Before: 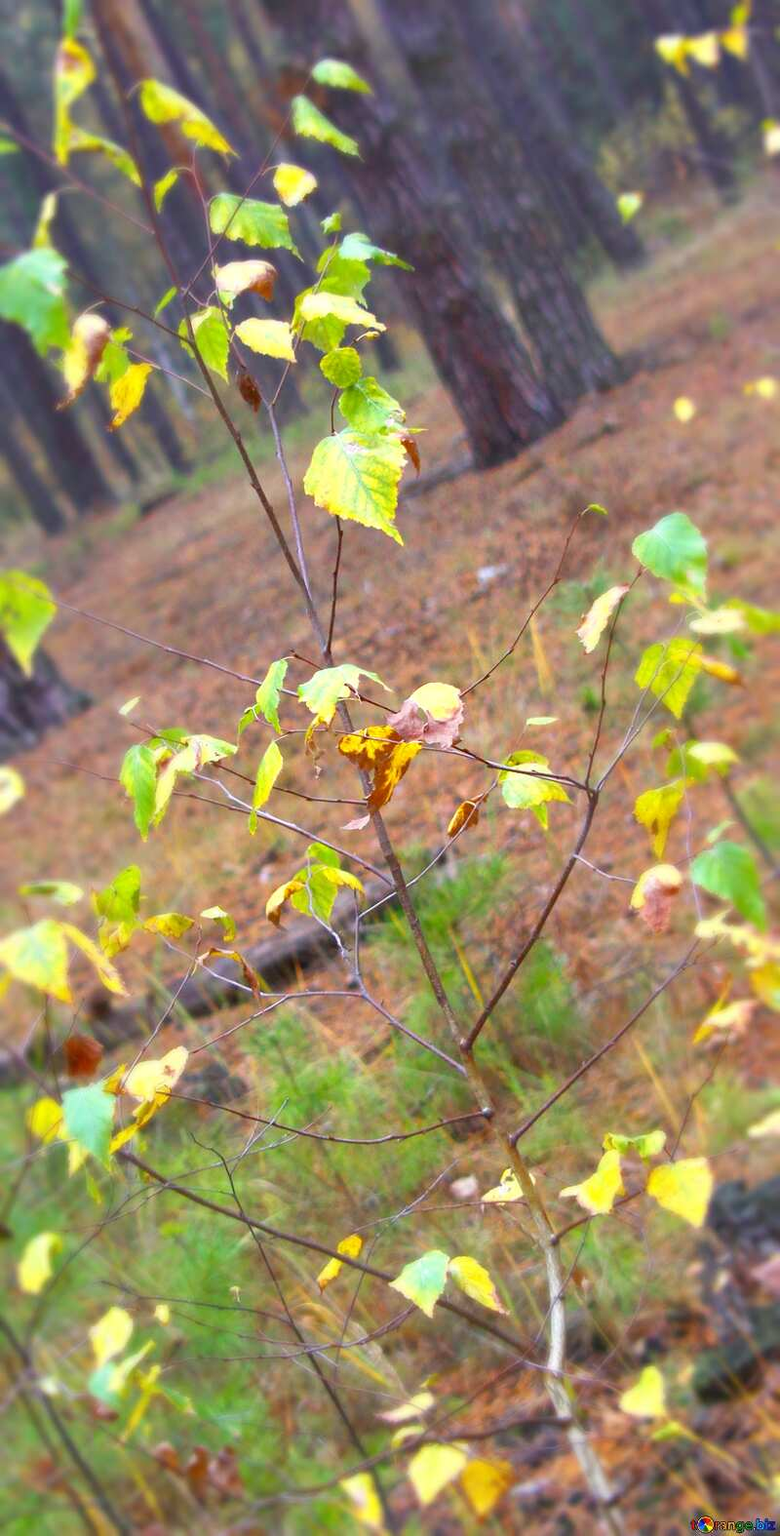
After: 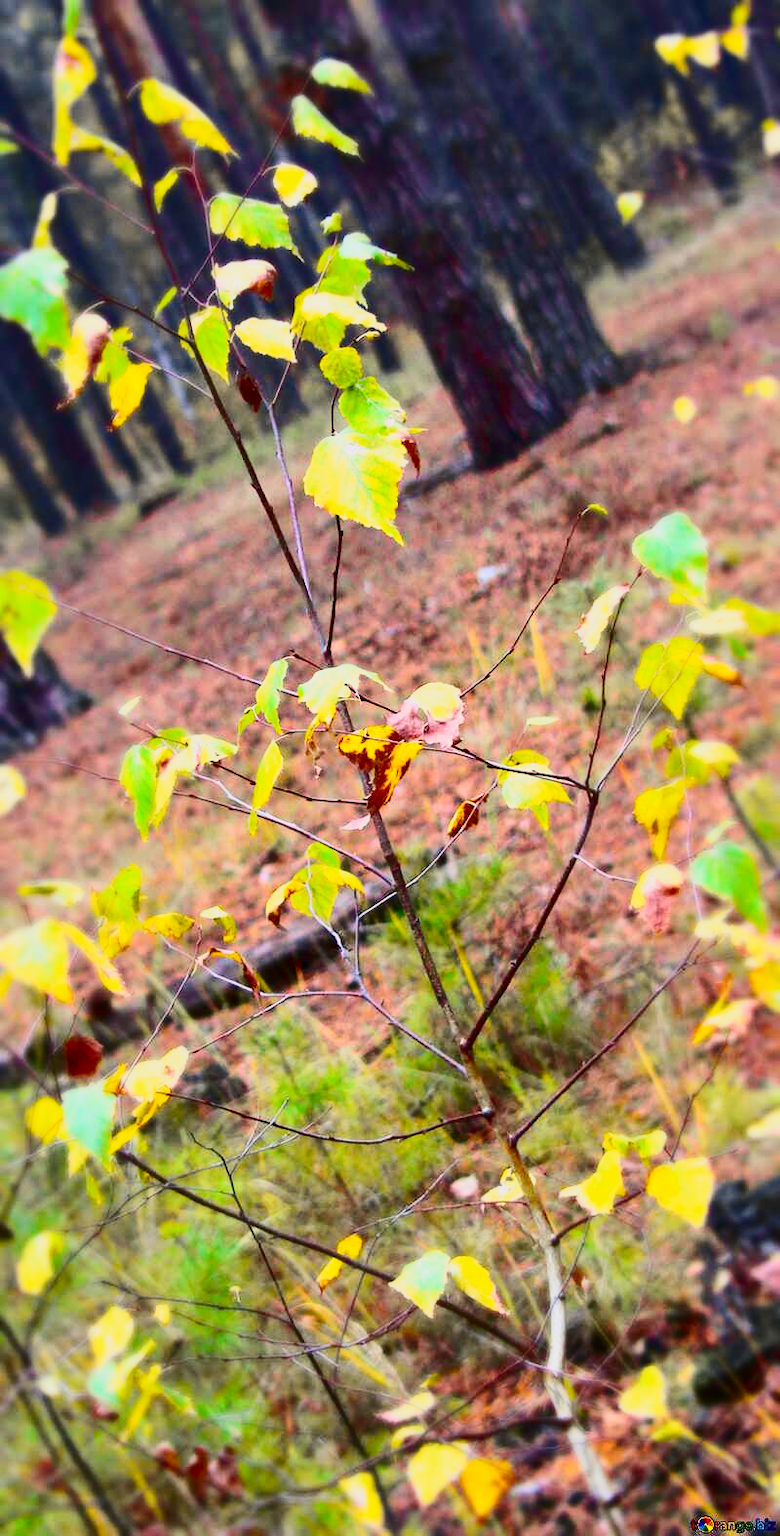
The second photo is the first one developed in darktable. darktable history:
tone curve: curves: ch0 [(0, 0) (0.087, 0.054) (0.281, 0.245) (0.506, 0.526) (0.8, 0.824) (0.994, 0.955)]; ch1 [(0, 0) (0.27, 0.195) (0.406, 0.435) (0.452, 0.474) (0.495, 0.5) (0.514, 0.508) (0.563, 0.584) (0.654, 0.689) (1, 1)]; ch2 [(0, 0) (0.269, 0.299) (0.459, 0.441) (0.498, 0.499) (0.523, 0.52) (0.551, 0.549) (0.633, 0.625) (0.659, 0.681) (0.718, 0.764) (1, 1)], color space Lab, independent channels, preserve colors none
contrast brightness saturation: contrast 0.32, brightness -0.08, saturation 0.17
filmic rgb: black relative exposure -14.19 EV, white relative exposure 3.39 EV, hardness 7.89, preserve chrominance max RGB
